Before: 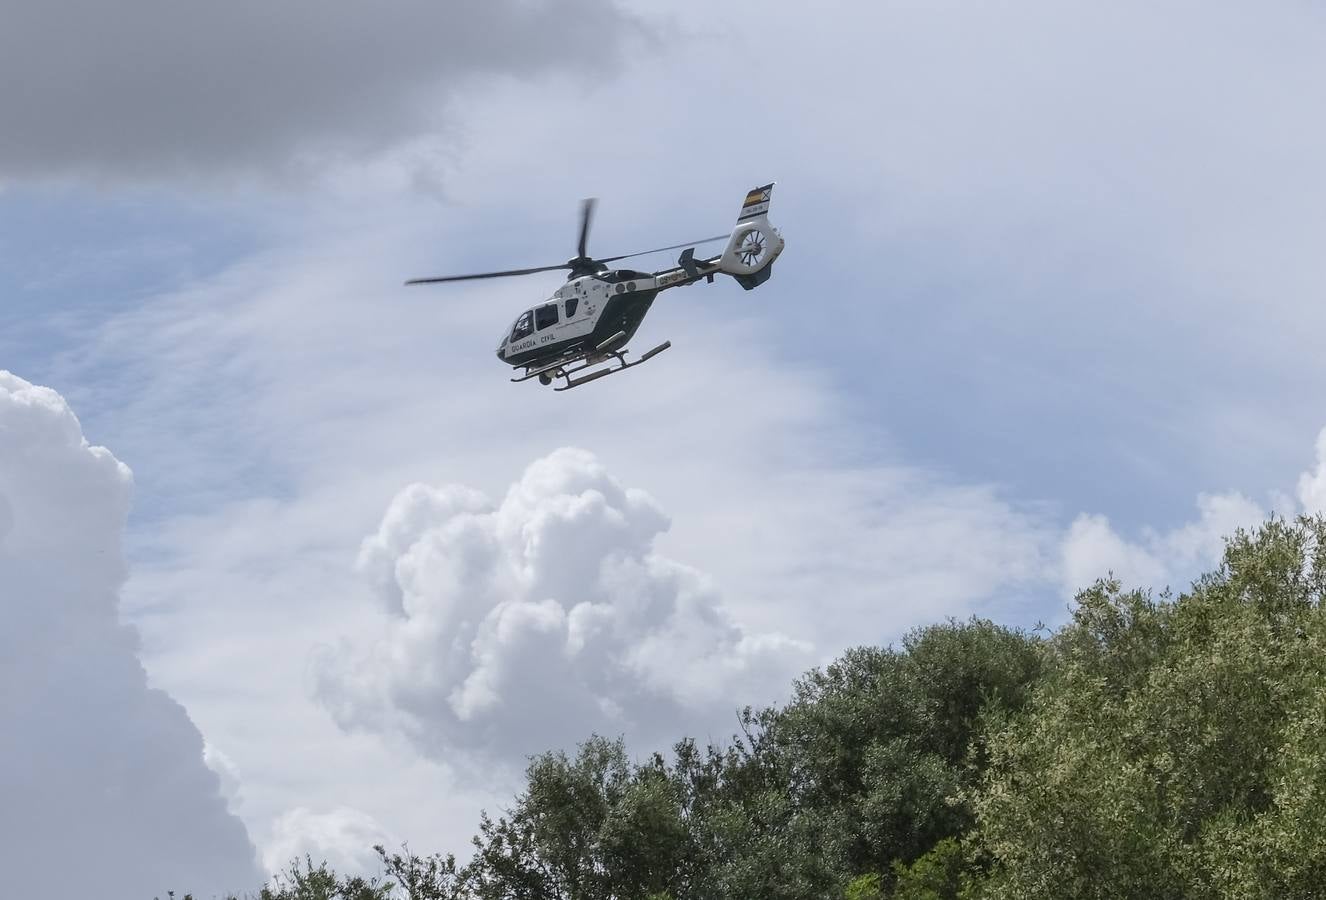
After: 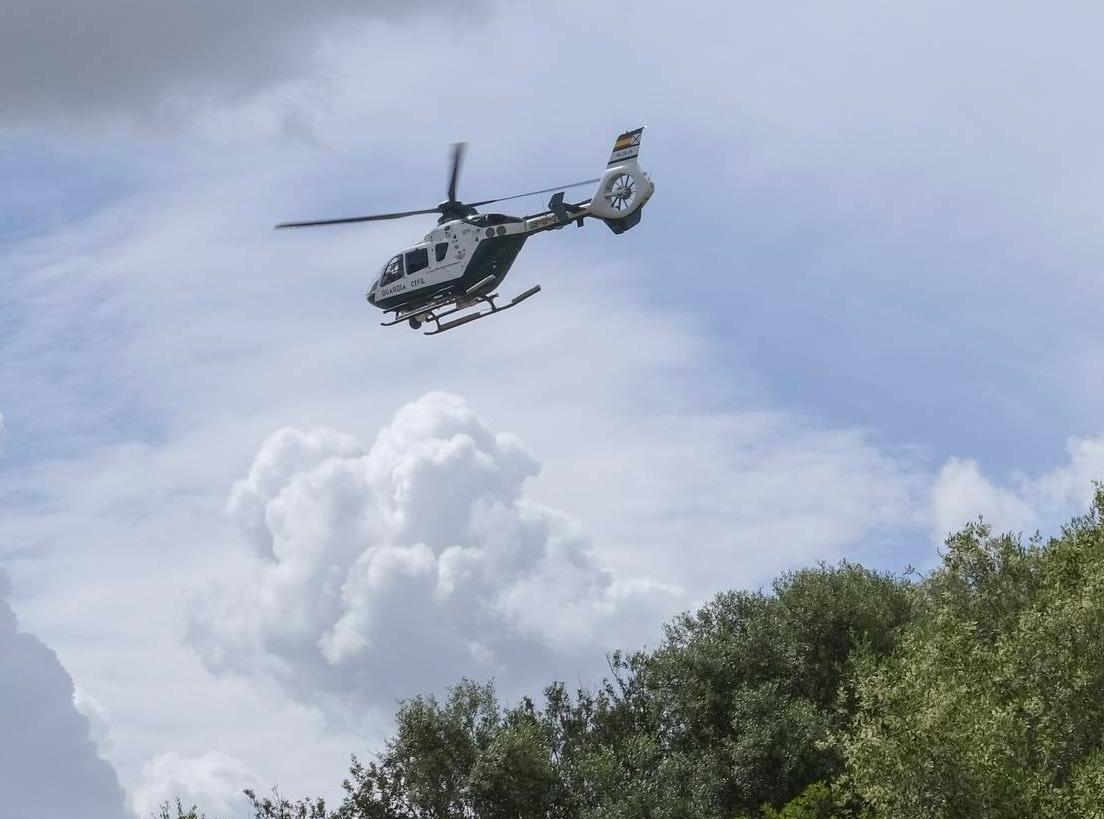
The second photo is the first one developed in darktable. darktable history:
crop: left 9.811%, top 6.332%, right 6.924%, bottom 2.602%
color correction: highlights b* 0.043, saturation 1.15
